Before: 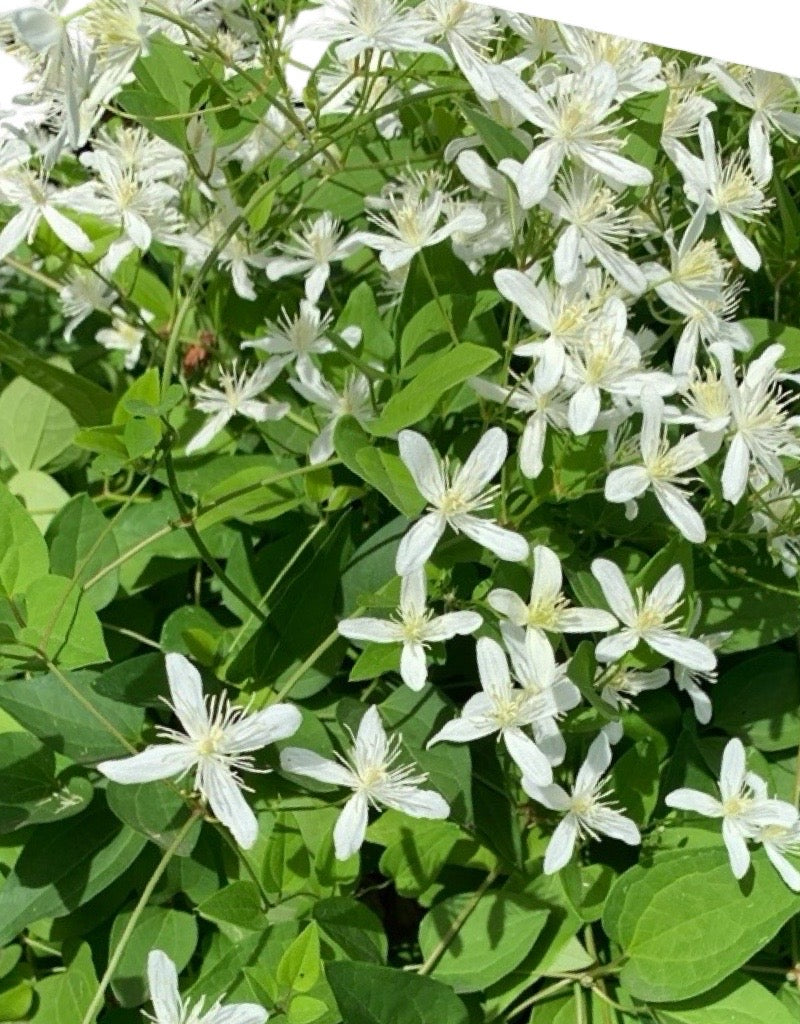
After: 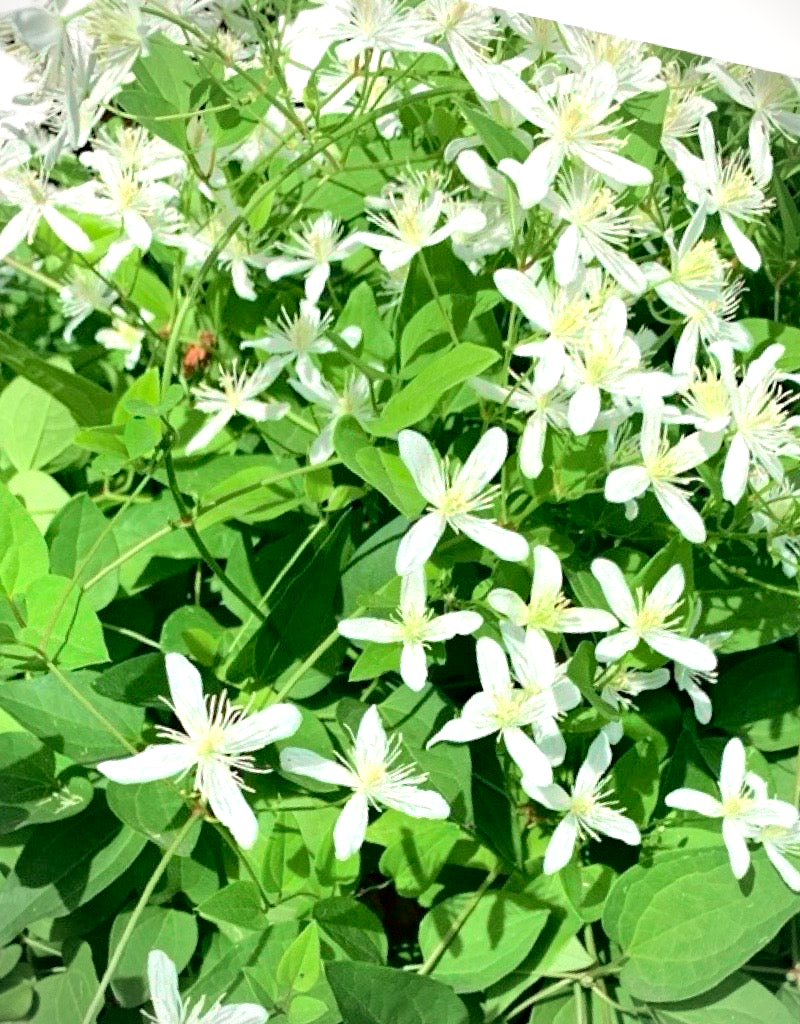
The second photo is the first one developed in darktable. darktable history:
vignetting: fall-off radius 61.08%, unbound false
tone curve: curves: ch0 [(0, 0) (0.068, 0.031) (0.175, 0.139) (0.32, 0.345) (0.495, 0.544) (0.748, 0.762) (0.993, 0.954)]; ch1 [(0, 0) (0.294, 0.184) (0.34, 0.303) (0.371, 0.344) (0.441, 0.408) (0.477, 0.474) (0.499, 0.5) (0.529, 0.523) (0.677, 0.762) (1, 1)]; ch2 [(0, 0) (0.431, 0.419) (0.495, 0.502) (0.524, 0.534) (0.557, 0.56) (0.634, 0.654) (0.728, 0.722) (1, 1)], color space Lab, independent channels
haze removal: compatibility mode true, adaptive false
exposure: black level correction 0, exposure 0.895 EV, compensate highlight preservation false
